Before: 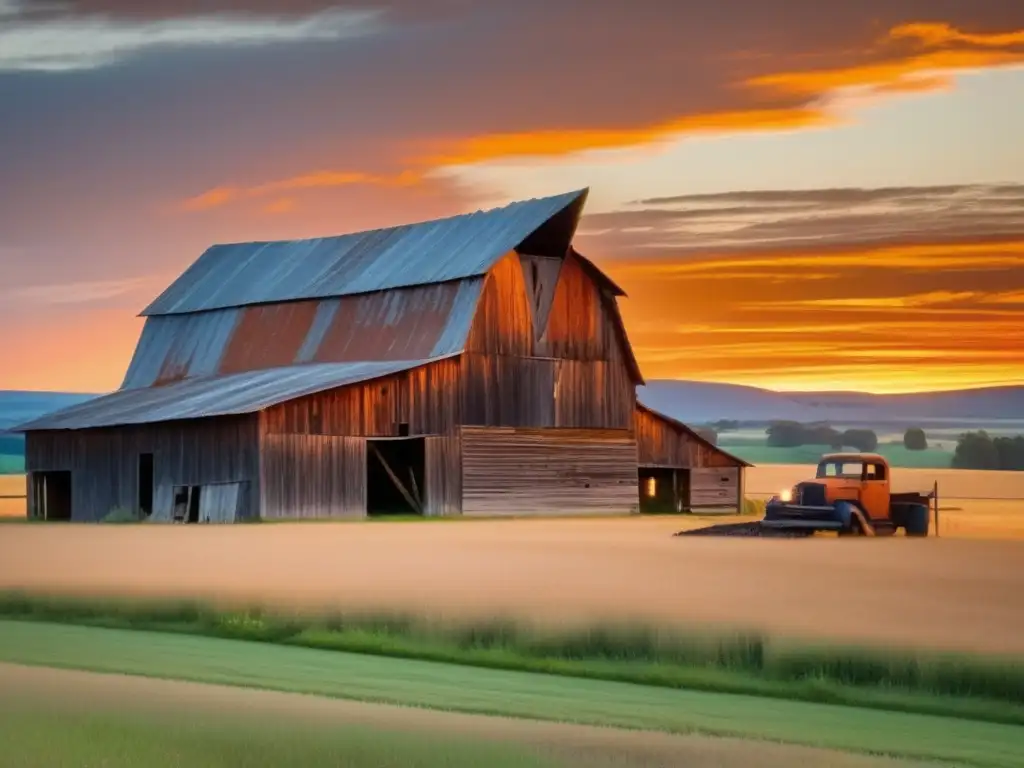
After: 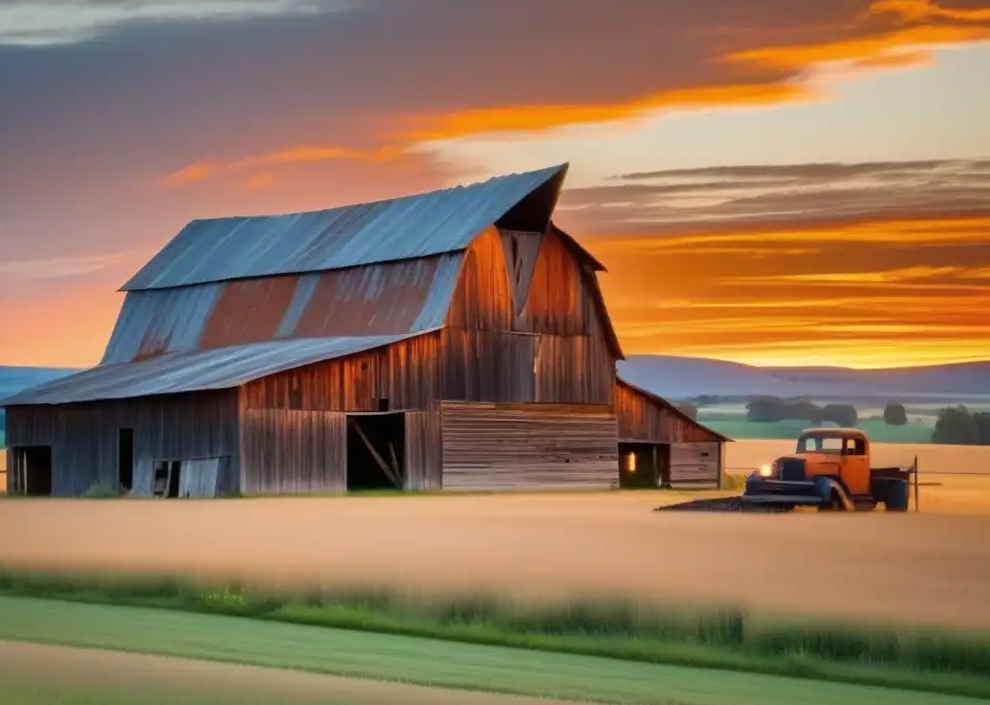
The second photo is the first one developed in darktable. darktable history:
crop: left 2.026%, top 3.319%, right 1.234%, bottom 4.832%
